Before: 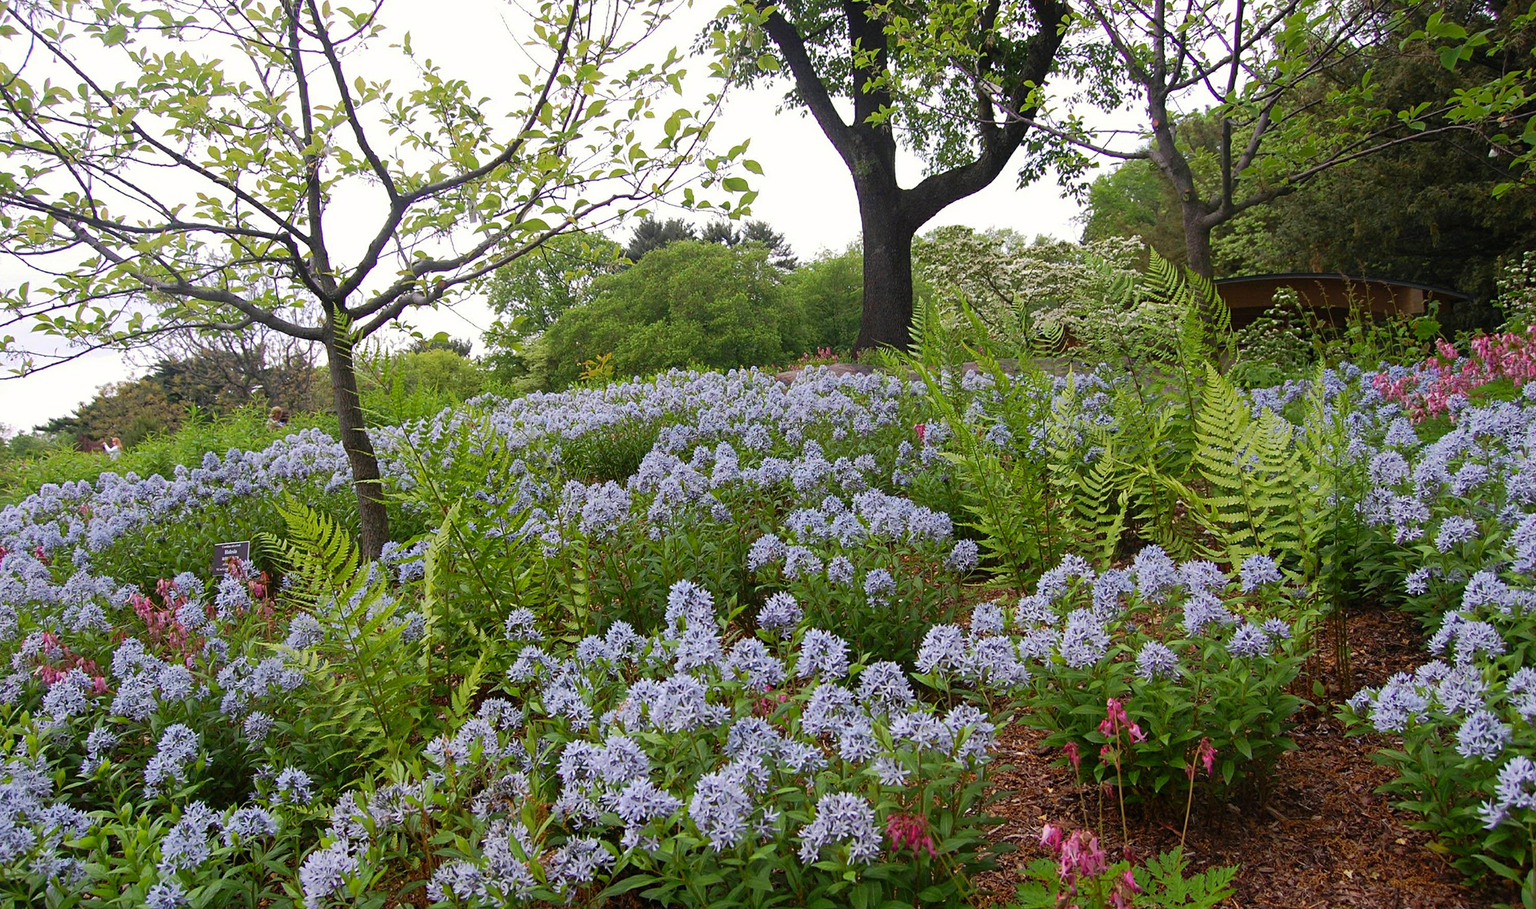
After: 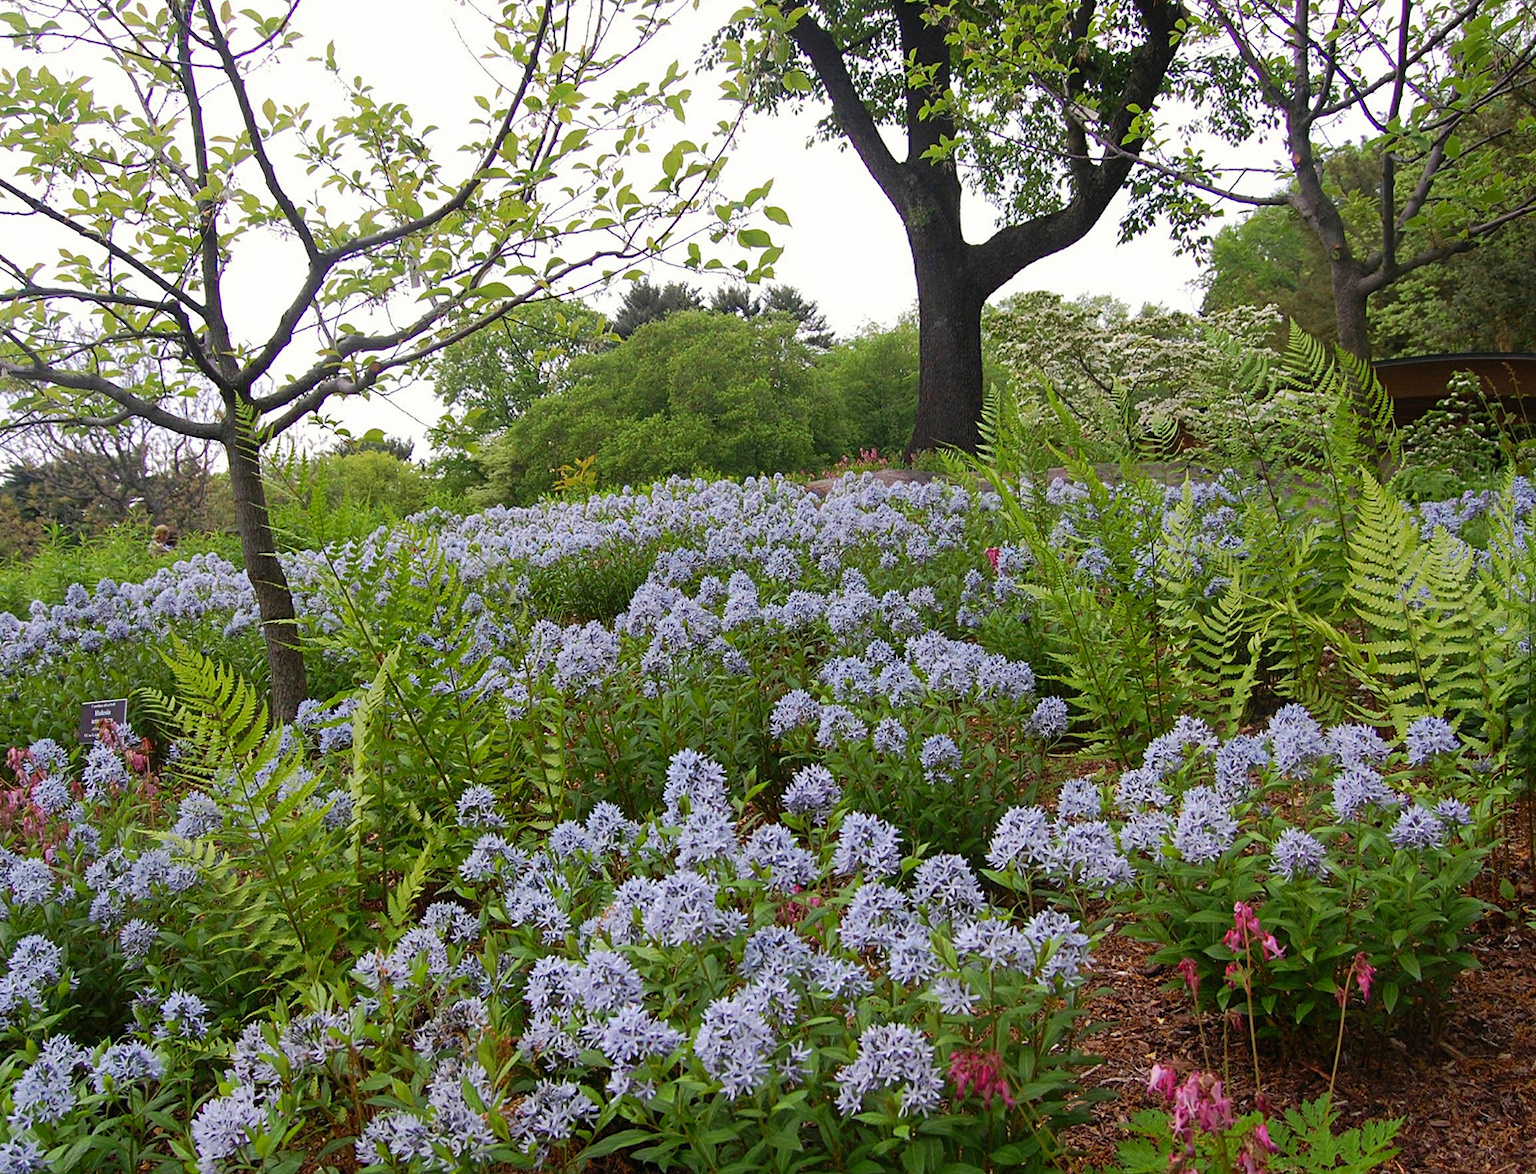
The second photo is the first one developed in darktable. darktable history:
crop: left 9.88%, right 12.664%
base curve: exposure shift 0, preserve colors none
